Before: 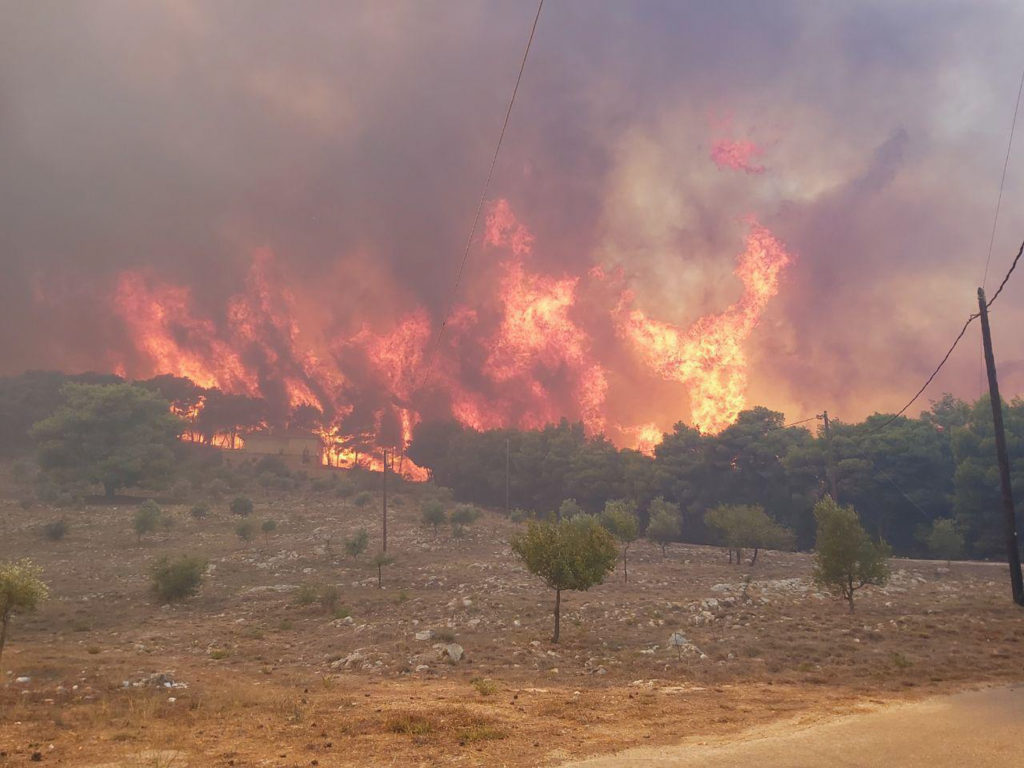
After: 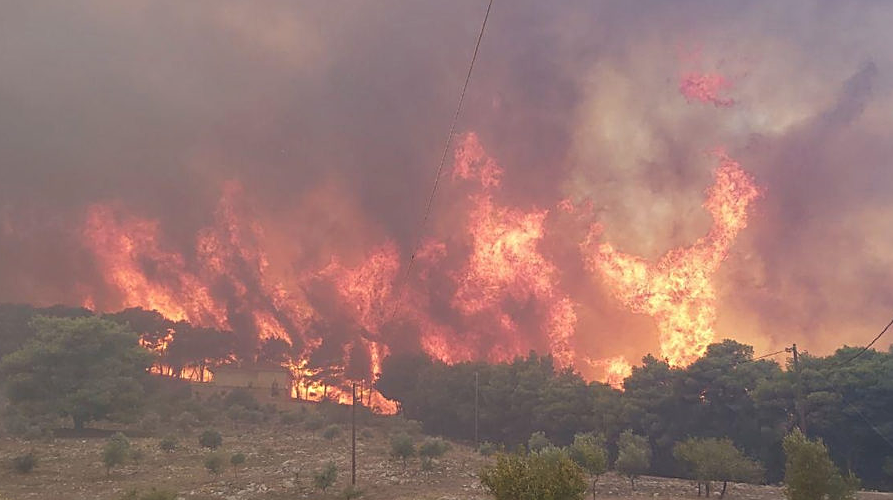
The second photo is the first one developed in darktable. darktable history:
crop: left 3.074%, top 8.841%, right 9.668%, bottom 25.981%
sharpen: on, module defaults
shadows and highlights: soften with gaussian
levels: gray 50.89%, levels [0.026, 0.507, 0.987]
